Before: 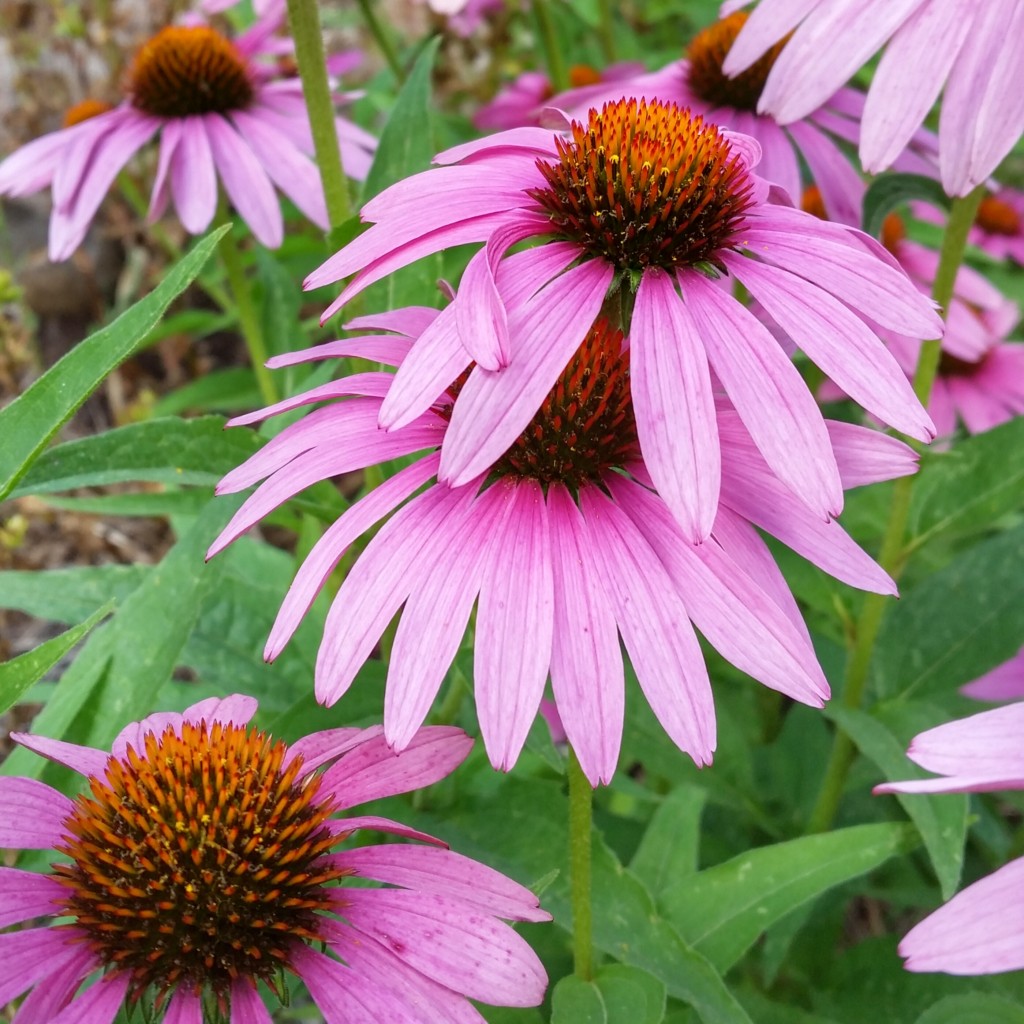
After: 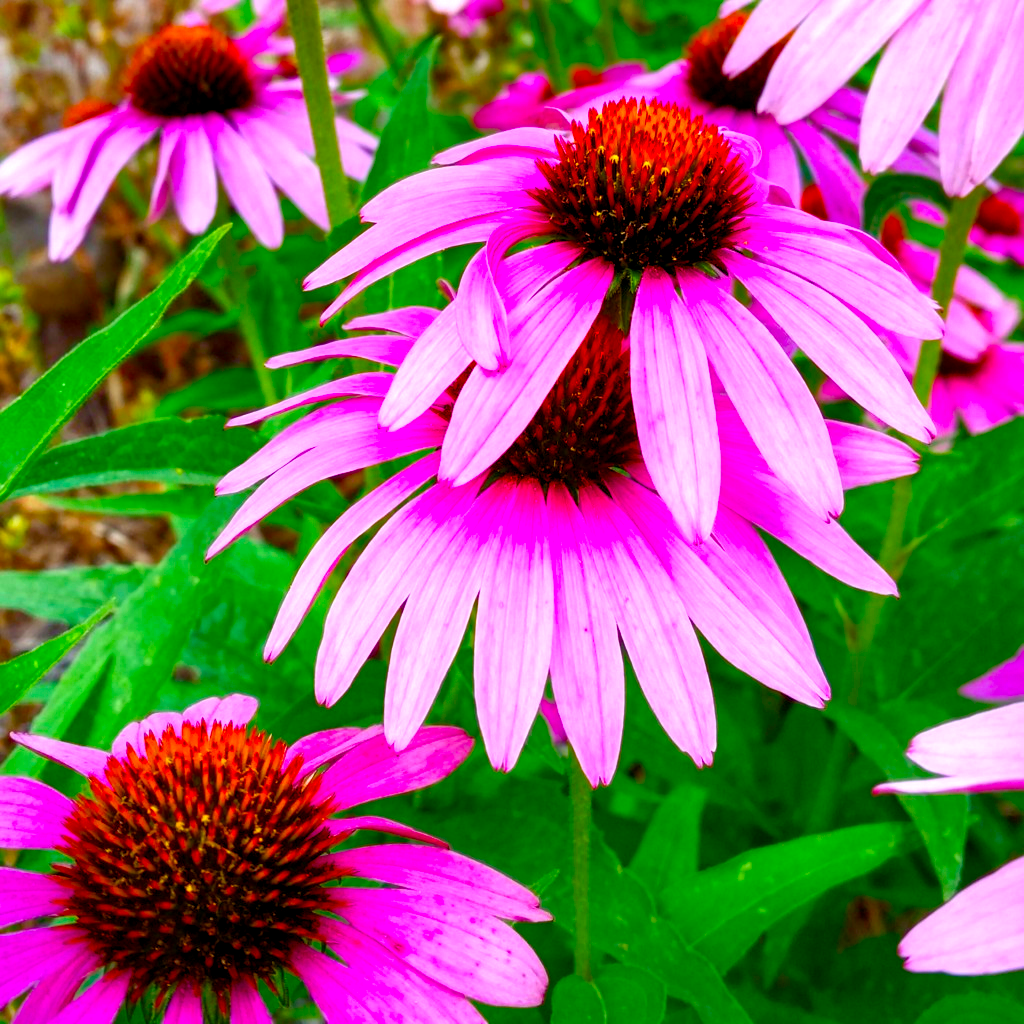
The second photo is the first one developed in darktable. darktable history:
color correction: highlights b* 0.045, saturation 1.35
contrast brightness saturation: brightness -0.021, saturation 0.342
color balance rgb: power › hue 73.45°, global offset › luminance -0.498%, perceptual saturation grading › global saturation 20%, perceptual saturation grading › highlights -25.598%, perceptual saturation grading › shadows 50.184%, perceptual brilliance grading › highlights 10.902%, perceptual brilliance grading › shadows -11.14%, global vibrance 14.191%
